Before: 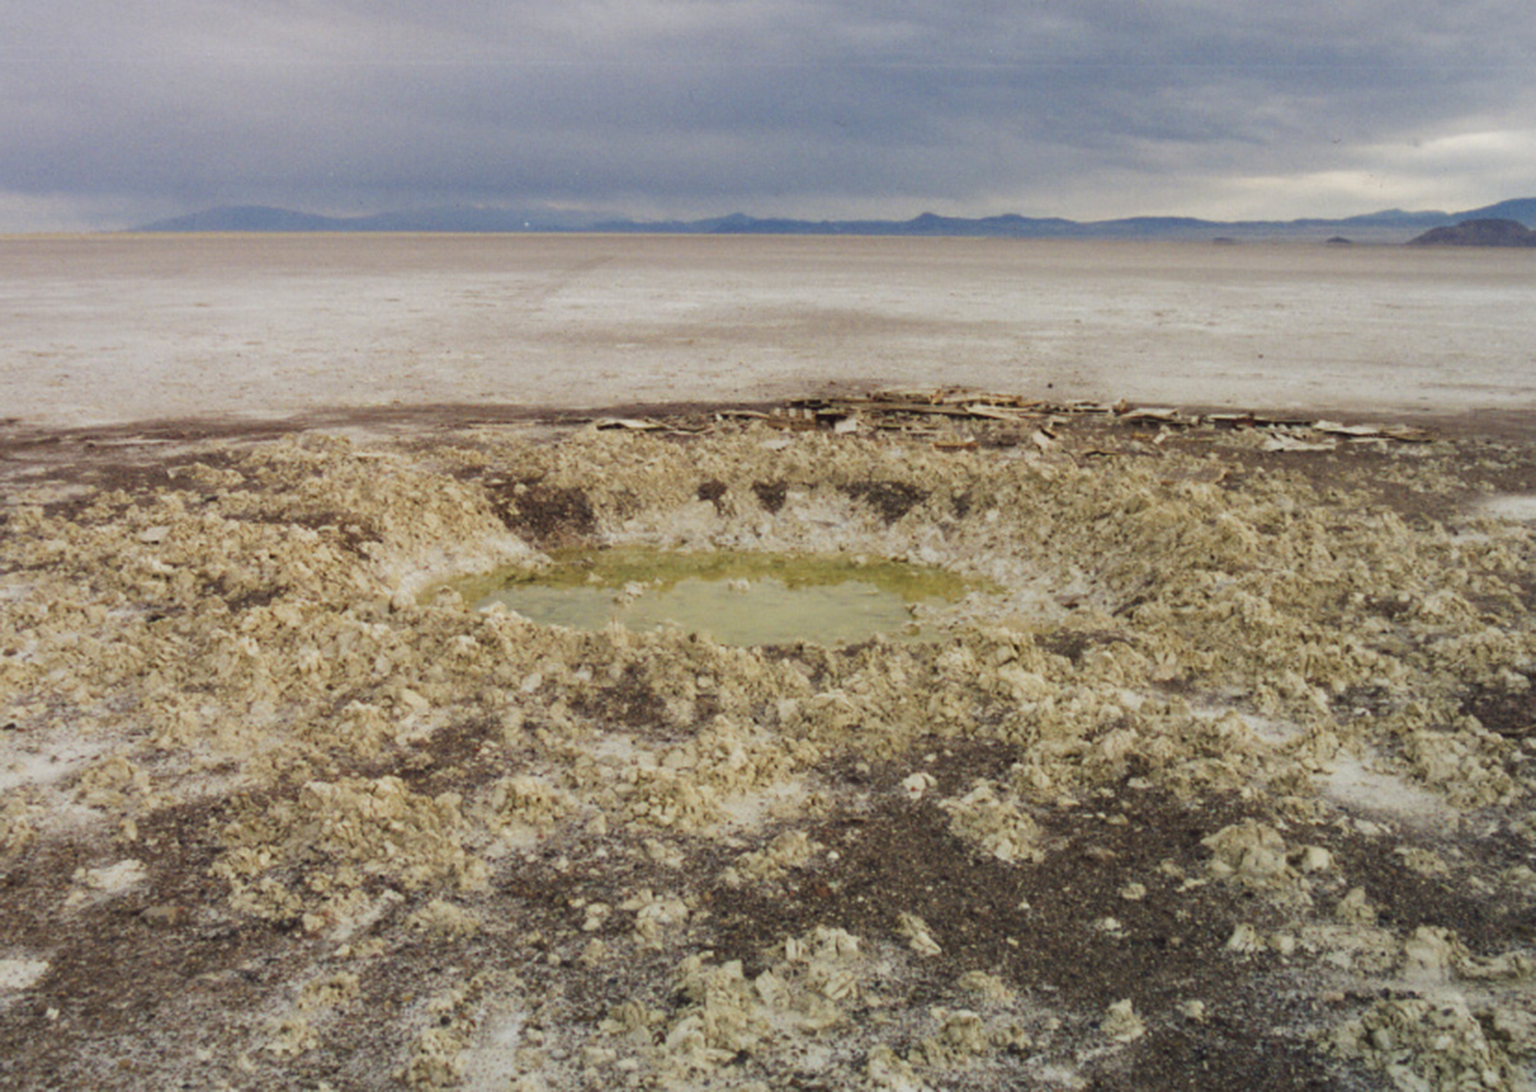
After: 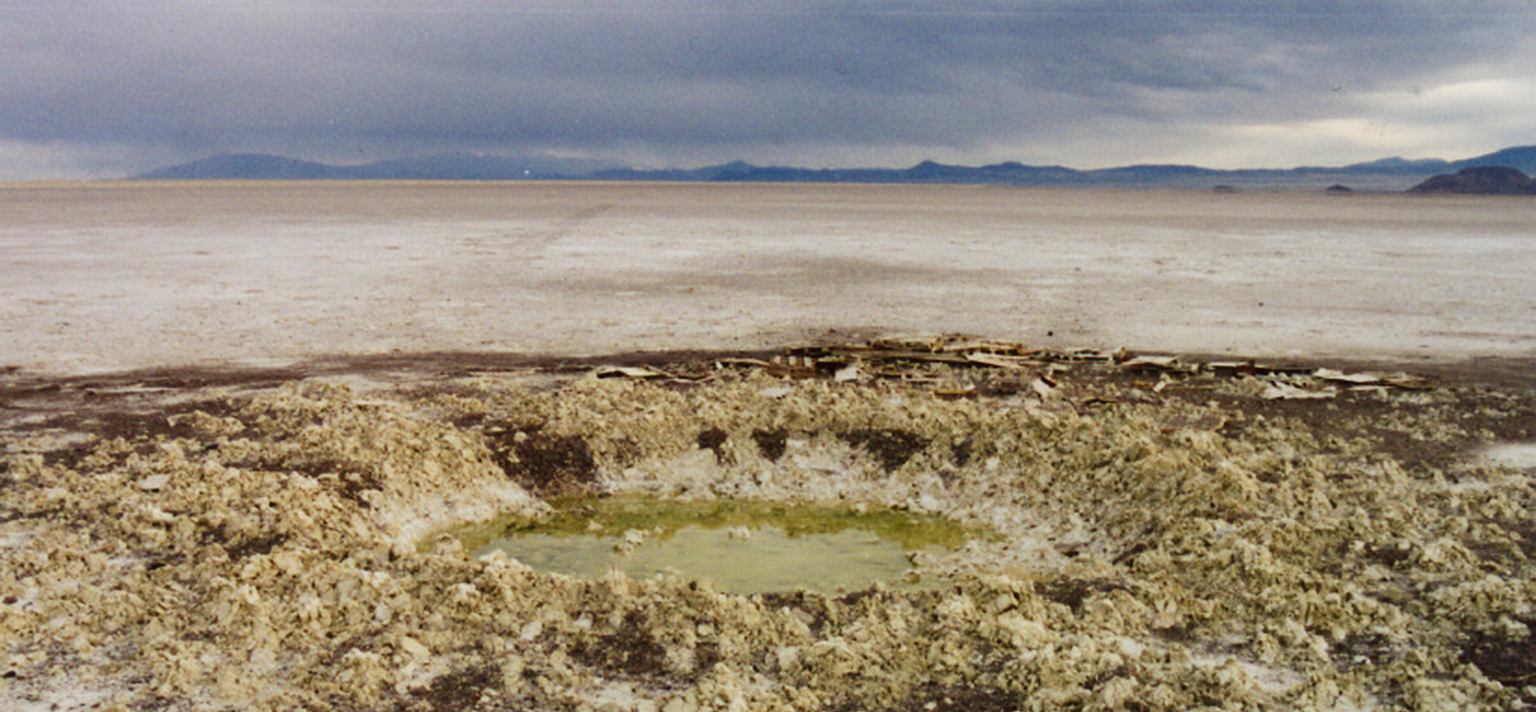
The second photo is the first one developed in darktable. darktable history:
color correction: highlights b* -0.049, saturation 0.995
crop and rotate: top 4.83%, bottom 29.843%
contrast brightness saturation: contrast 0.21, brightness -0.101, saturation 0.215
